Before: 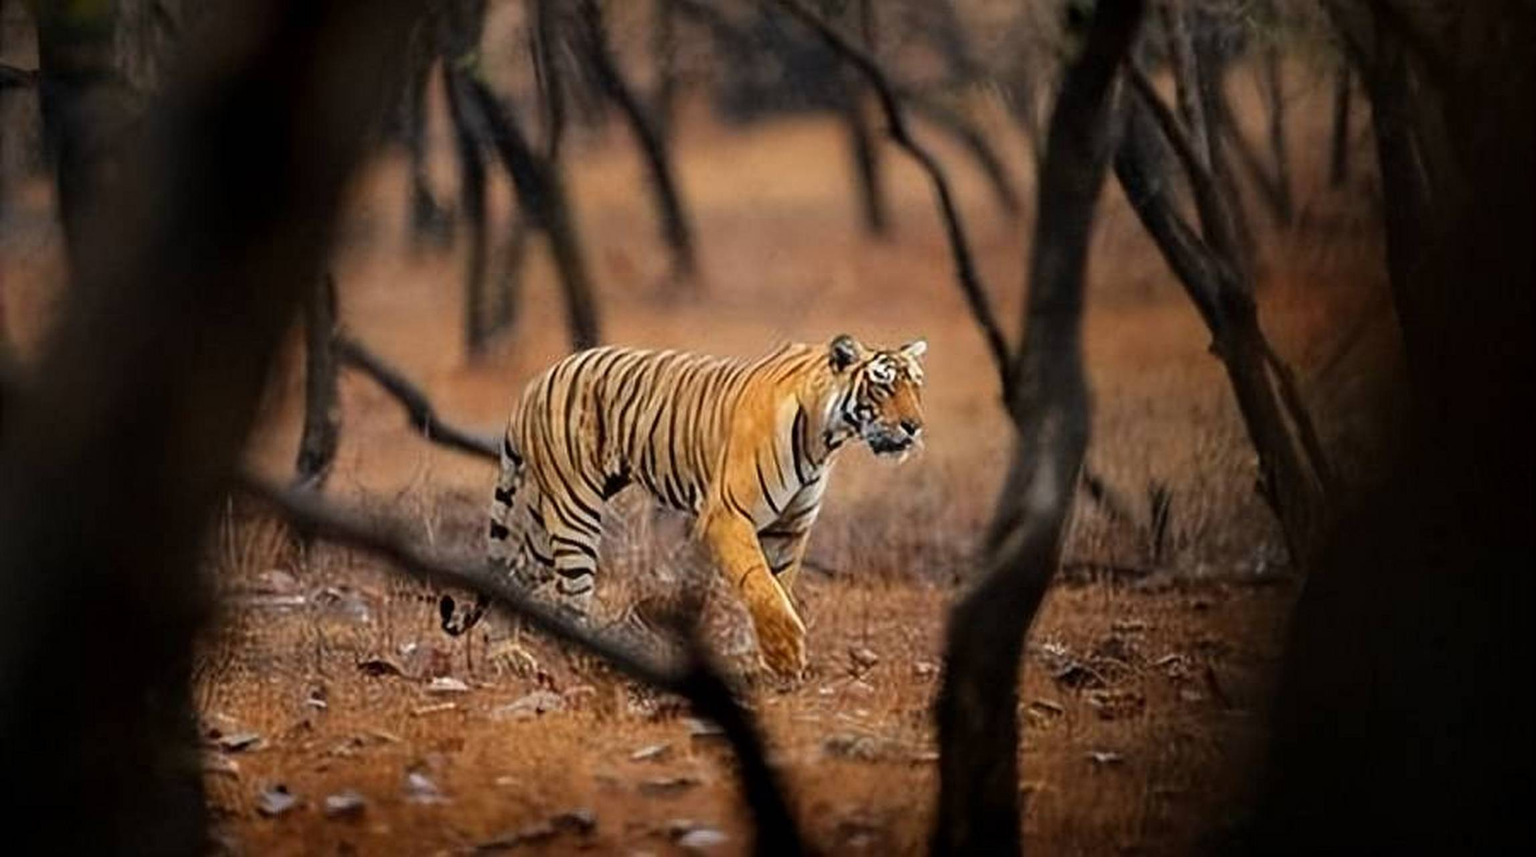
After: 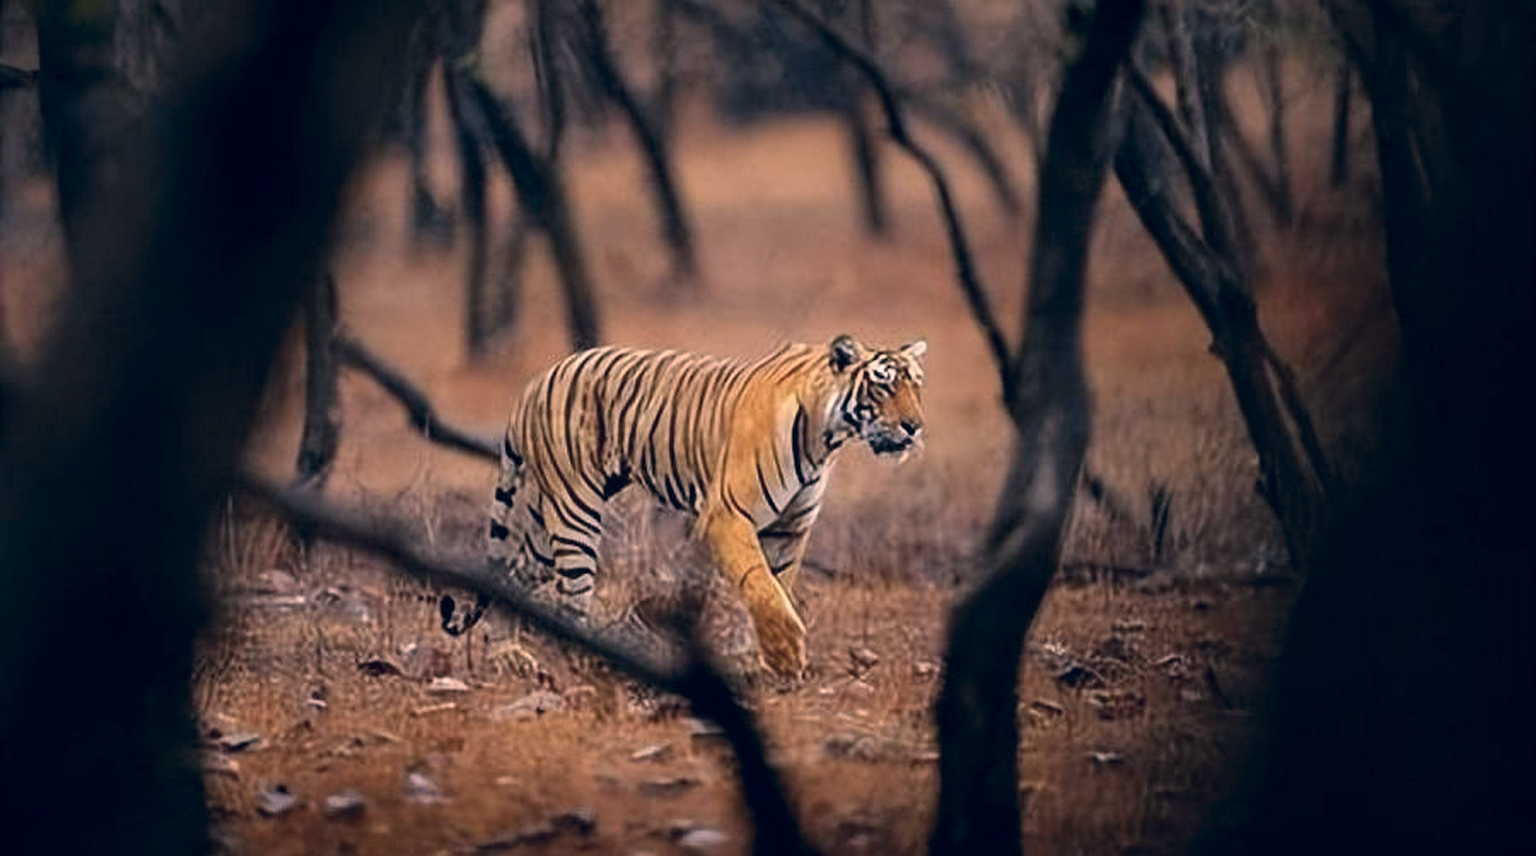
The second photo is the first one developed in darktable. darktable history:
color correction: highlights a* 13.77, highlights b* 5.88, shadows a* -6.1, shadows b* -15.77, saturation 0.826
